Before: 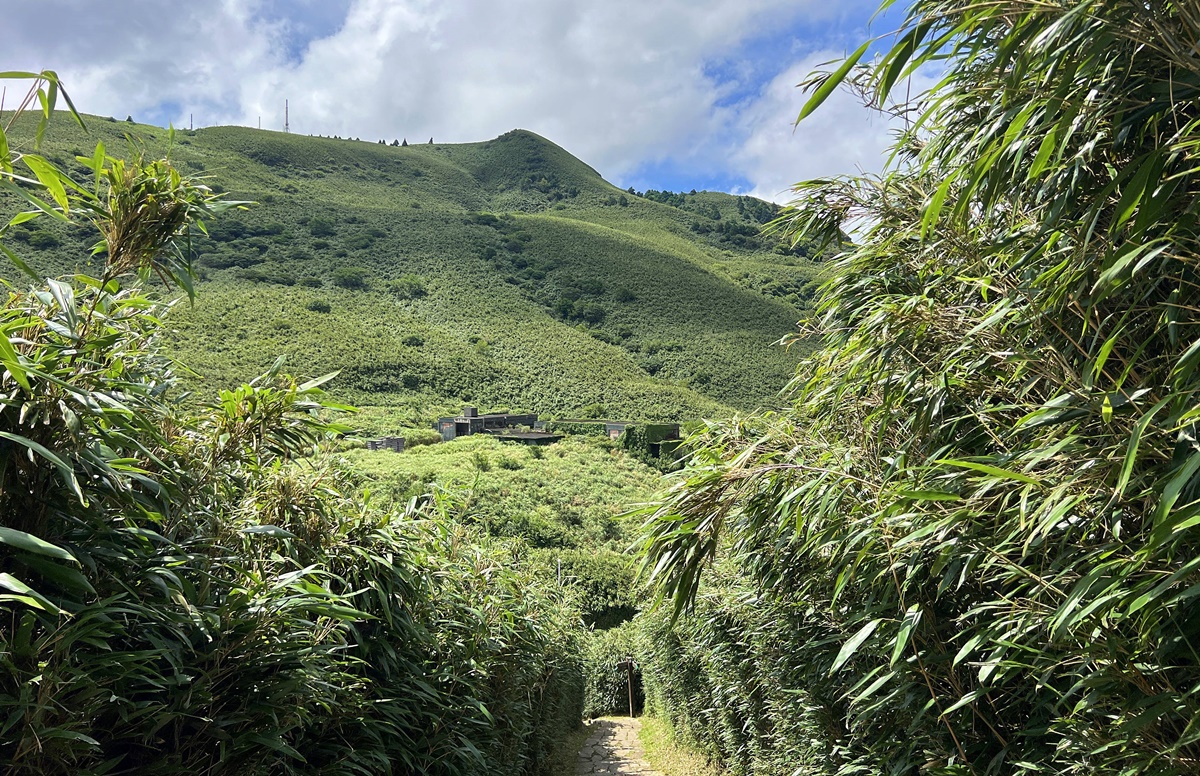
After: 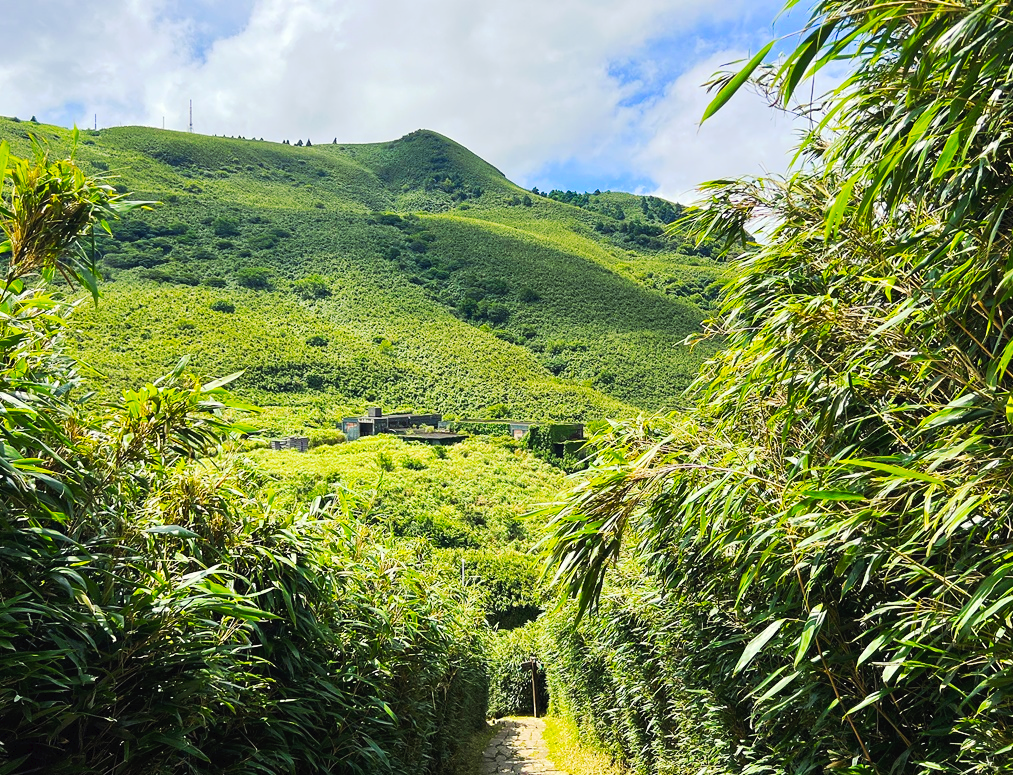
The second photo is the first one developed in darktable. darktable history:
color balance rgb: highlights gain › luminance 5.606%, highlights gain › chroma 1.211%, highlights gain › hue 91.37°, perceptual saturation grading › global saturation 29.773%, perceptual brilliance grading › global brilliance 2.513%, perceptual brilliance grading › highlights -3.432%, perceptual brilliance grading › shadows 3.567%
crop: left 8.056%, right 7.474%
contrast brightness saturation: contrast 0.033, brightness 0.062, saturation 0.125
tone curve: curves: ch0 [(0, 0) (0.003, 0.023) (0.011, 0.024) (0.025, 0.026) (0.044, 0.035) (0.069, 0.05) (0.1, 0.071) (0.136, 0.098) (0.177, 0.135) (0.224, 0.172) (0.277, 0.227) (0.335, 0.296) (0.399, 0.372) (0.468, 0.462) (0.543, 0.58) (0.623, 0.697) (0.709, 0.789) (0.801, 0.86) (0.898, 0.918) (1, 1)], preserve colors none
